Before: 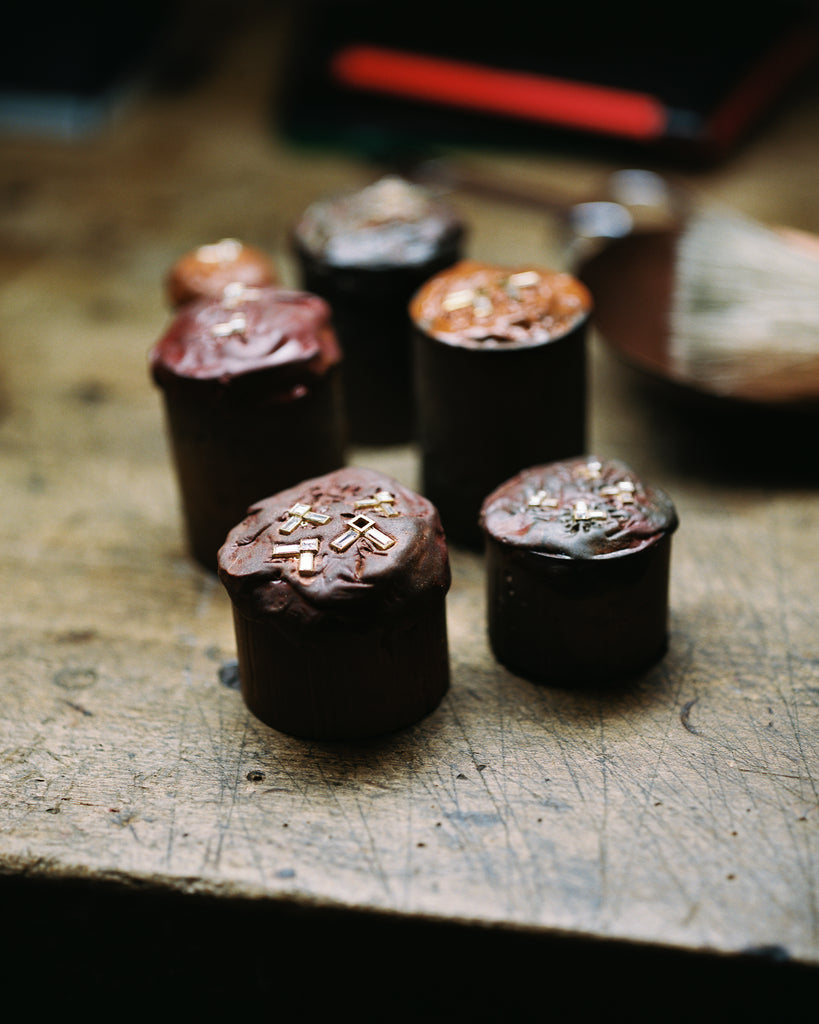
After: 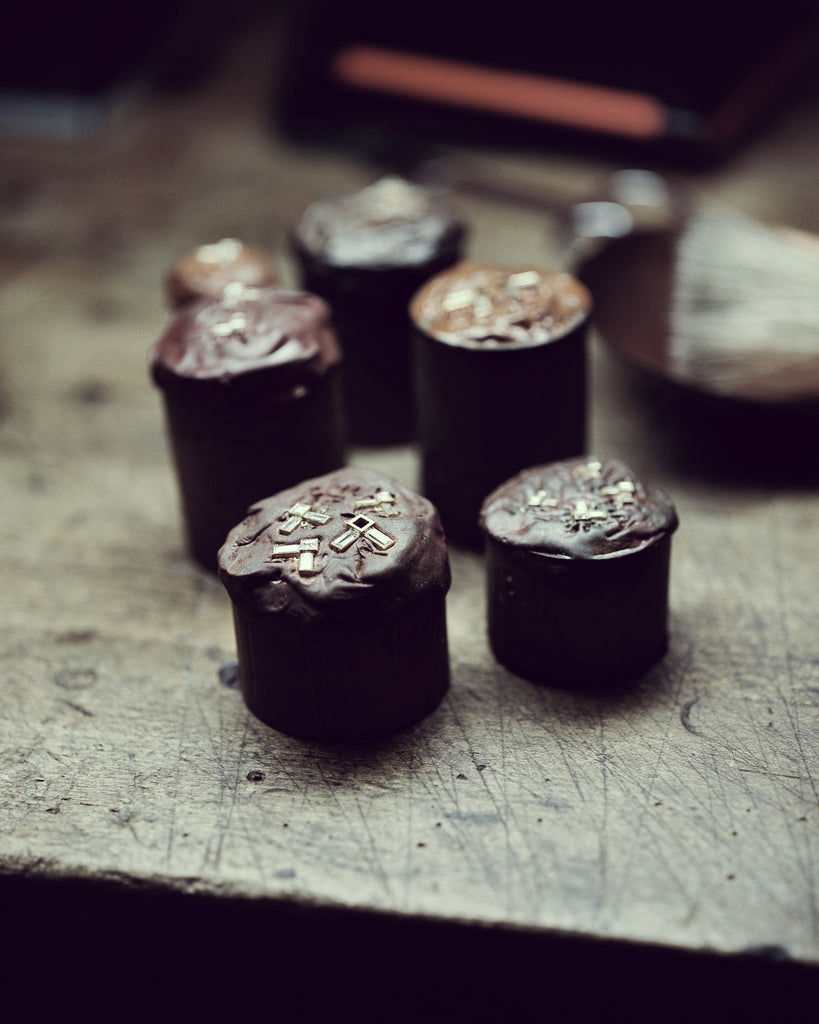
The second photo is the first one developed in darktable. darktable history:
white balance: emerald 1
color correction: highlights a* -20.17, highlights b* 20.27, shadows a* 20.03, shadows b* -20.46, saturation 0.43
